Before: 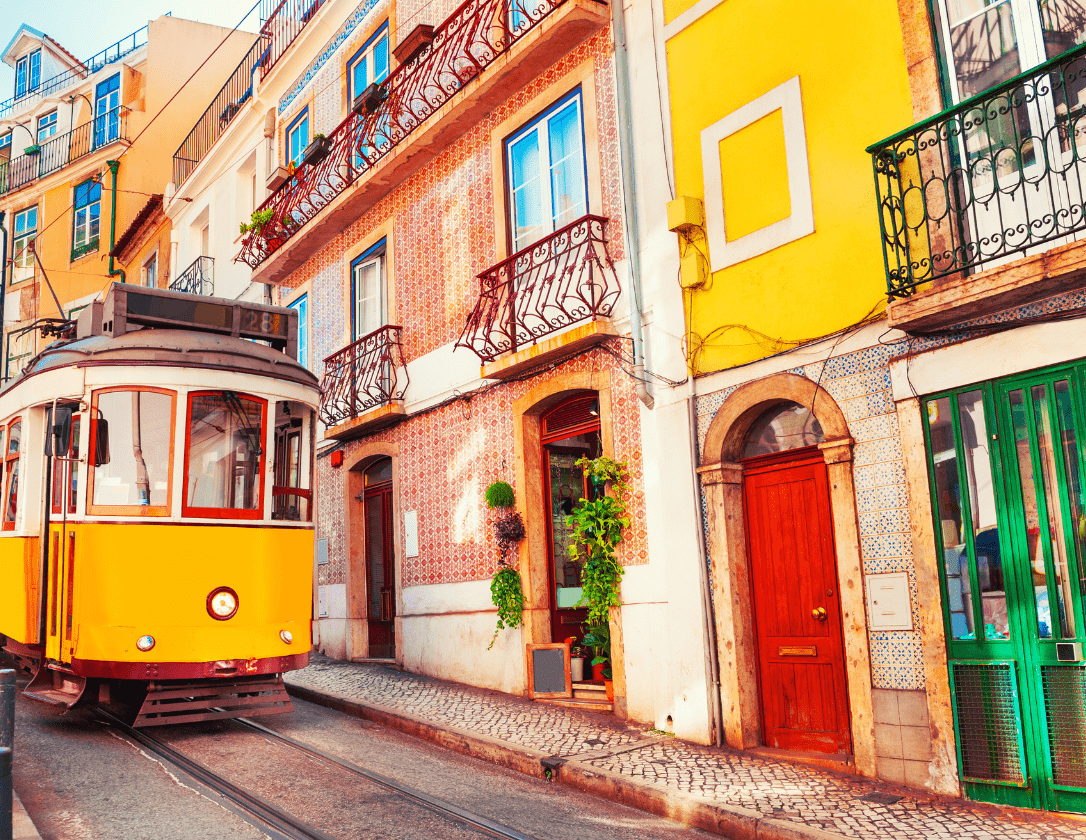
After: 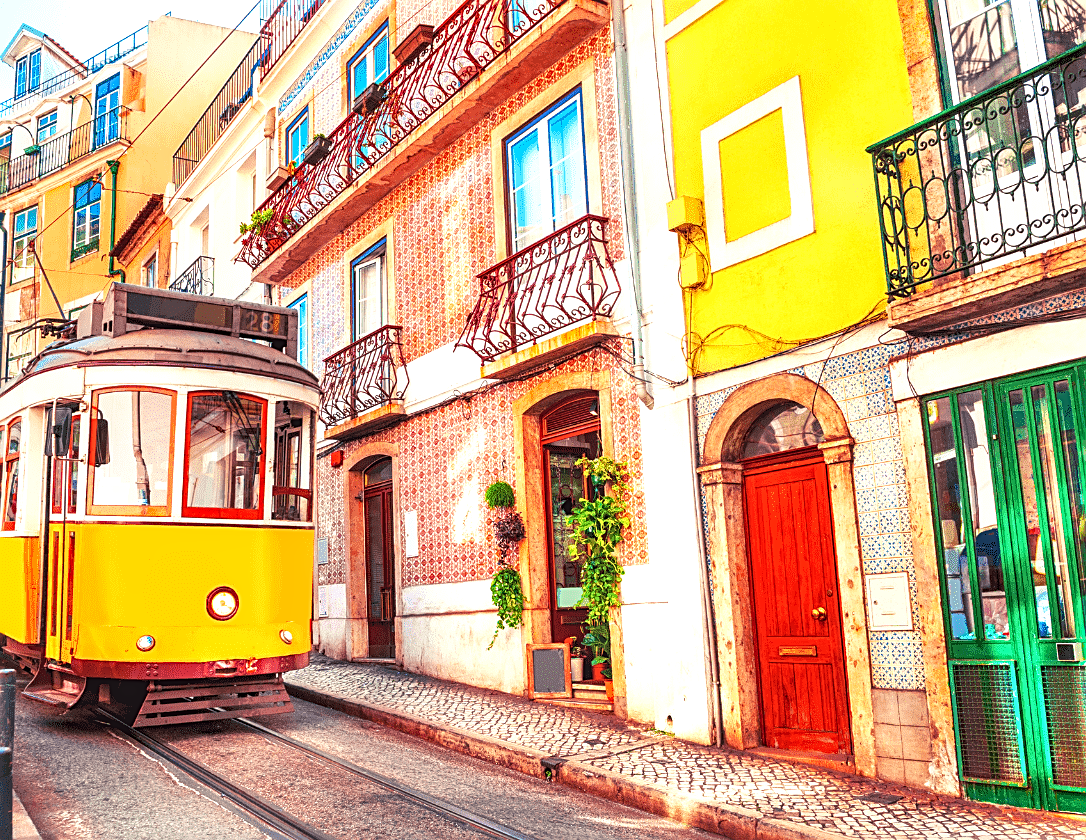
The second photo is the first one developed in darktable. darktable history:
local contrast: detail 130%
sharpen: on, module defaults
exposure: exposure 0.513 EV, compensate exposure bias true, compensate highlight preservation false
